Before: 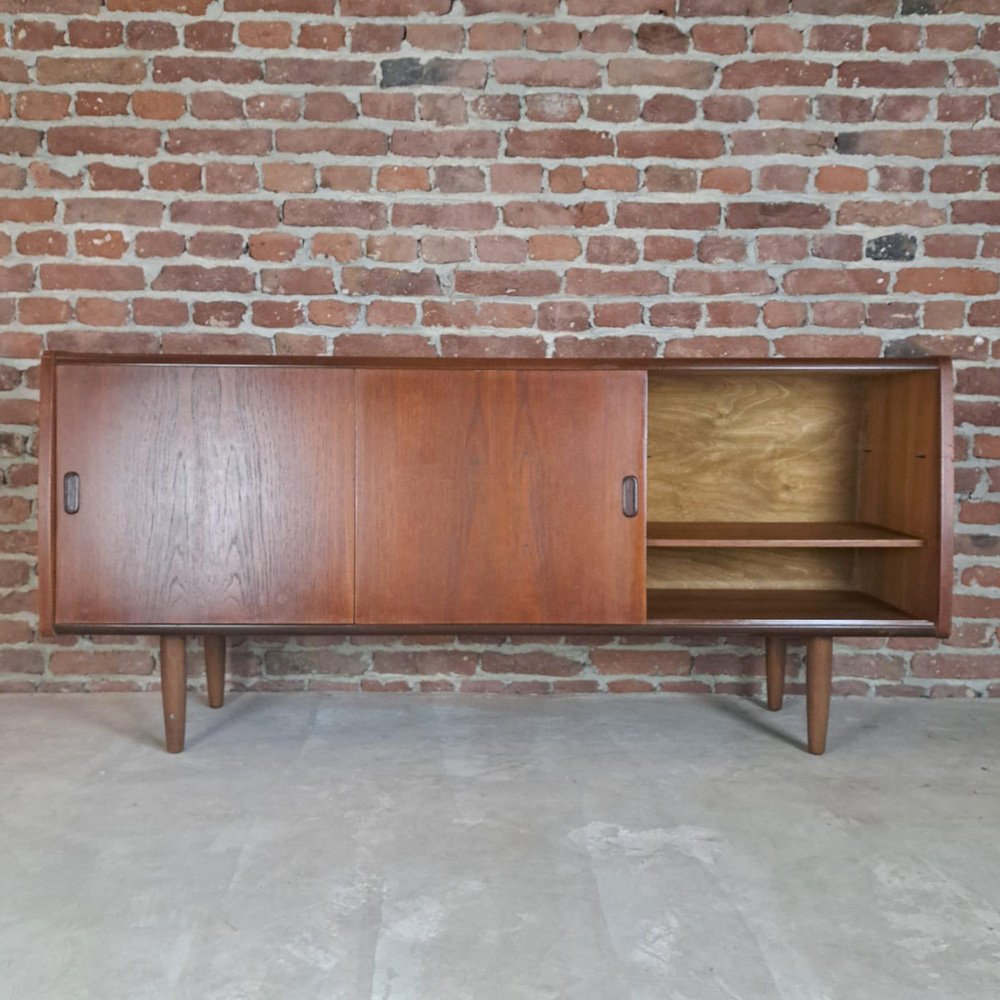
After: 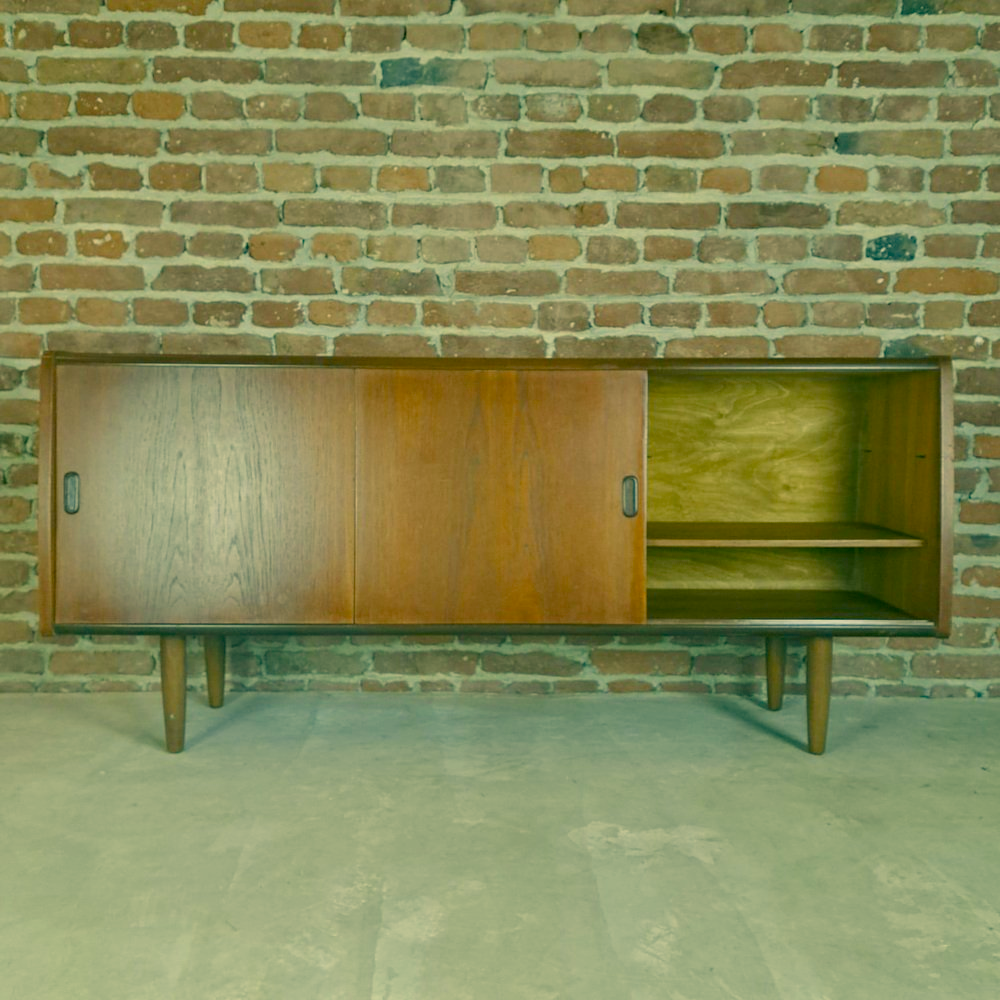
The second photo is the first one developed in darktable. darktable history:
color zones: curves: ch0 [(0, 0.5) (0.143, 0.5) (0.286, 0.5) (0.429, 0.5) (0.62, 0.489) (0.714, 0.445) (0.844, 0.496) (1, 0.5)]; ch1 [(0, 0.5) (0.143, 0.5) (0.286, 0.5) (0.429, 0.5) (0.571, 0.5) (0.714, 0.523) (0.857, 0.5) (1, 0.5)]
color correction: highlights a* 1.99, highlights b* 34.71, shadows a* -36.99, shadows b* -5.33
color balance rgb: perceptual saturation grading › global saturation 20%, perceptual saturation grading › highlights -25.823%, perceptual saturation grading › shadows 49.687%, perceptual brilliance grading › global brilliance 2.209%, perceptual brilliance grading › highlights -3.966%, contrast -9.817%
